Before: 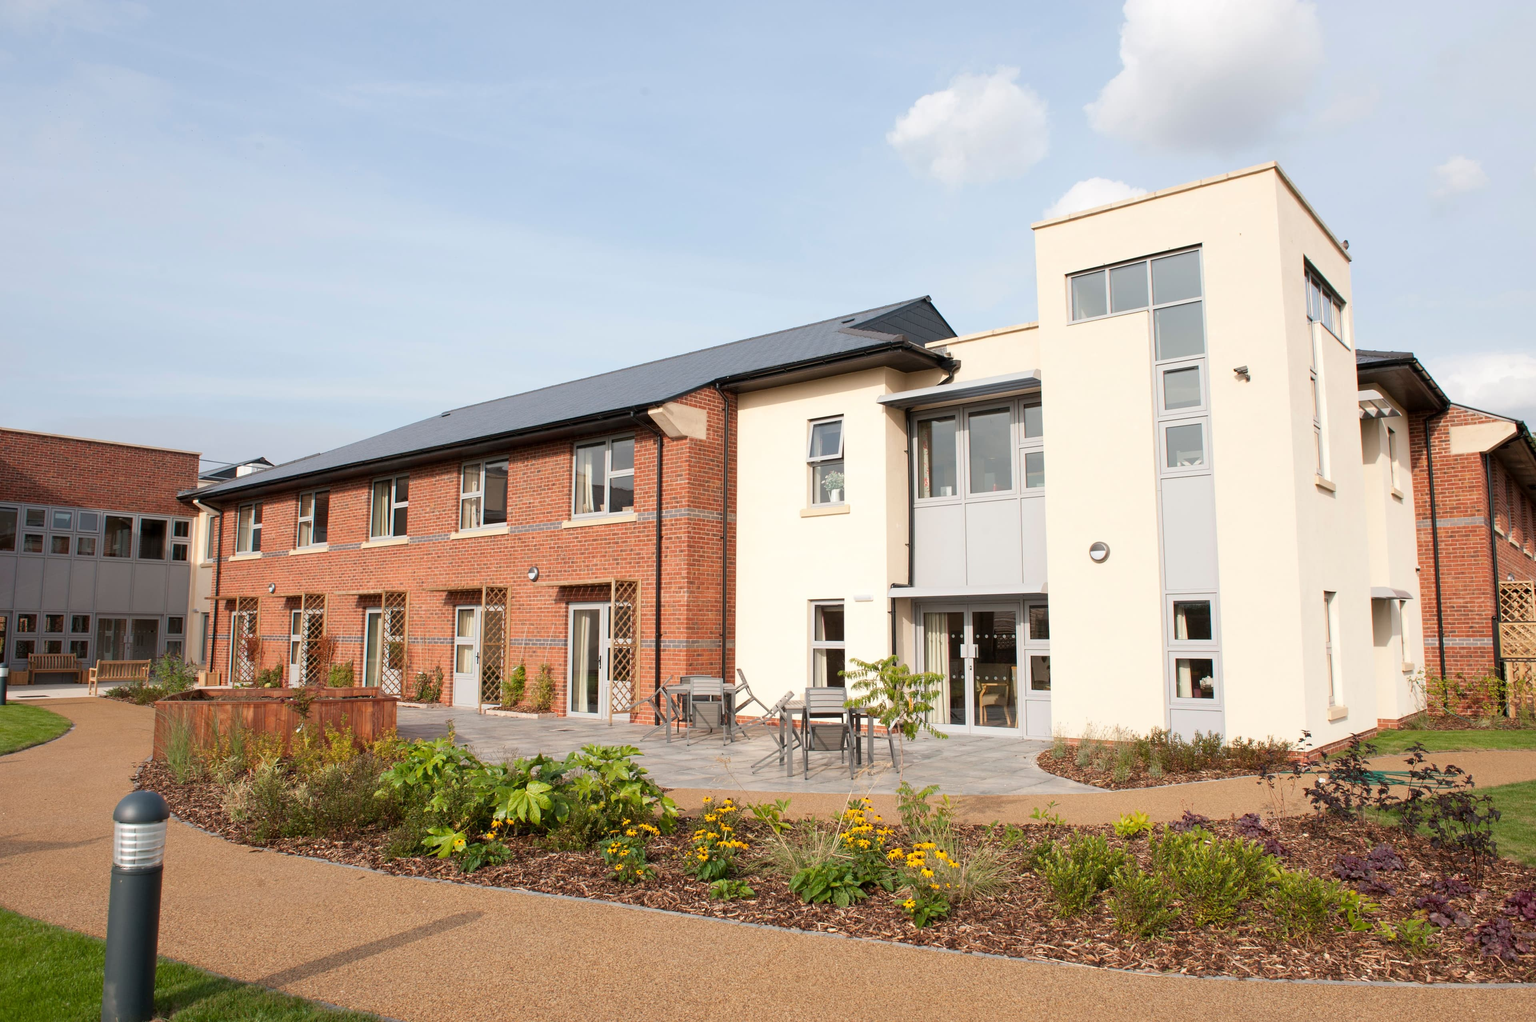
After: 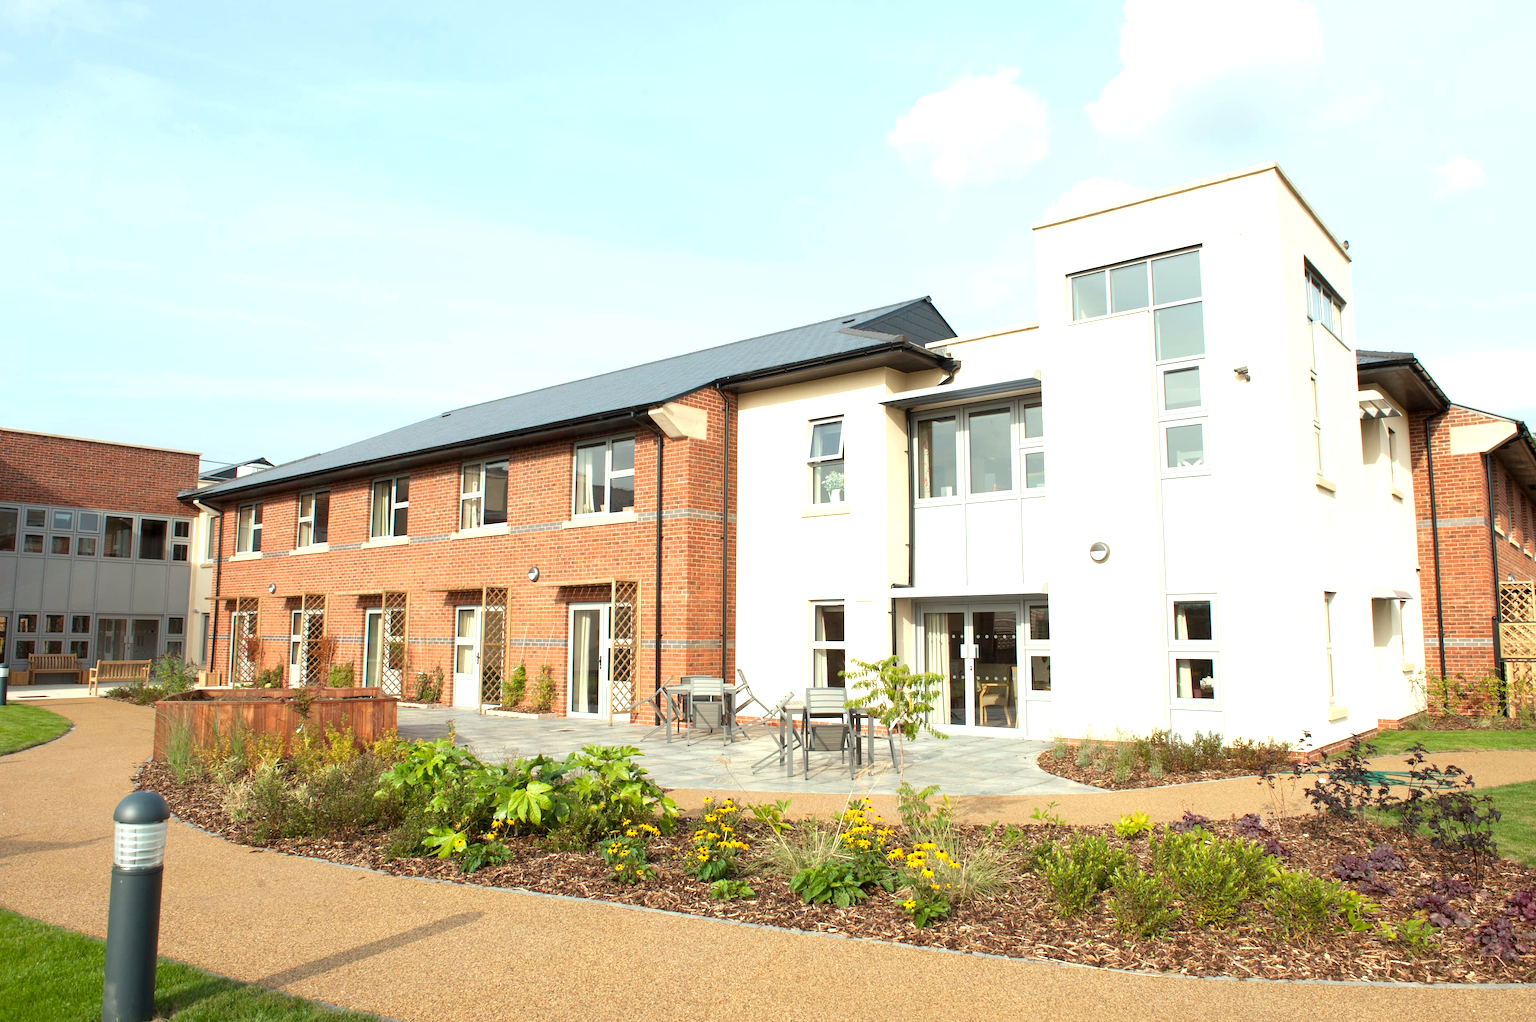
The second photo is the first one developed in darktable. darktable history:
color correction: highlights a* -8, highlights b* 3.1
exposure: black level correction 0, exposure 0.7 EV, compensate exposure bias true, compensate highlight preservation false
